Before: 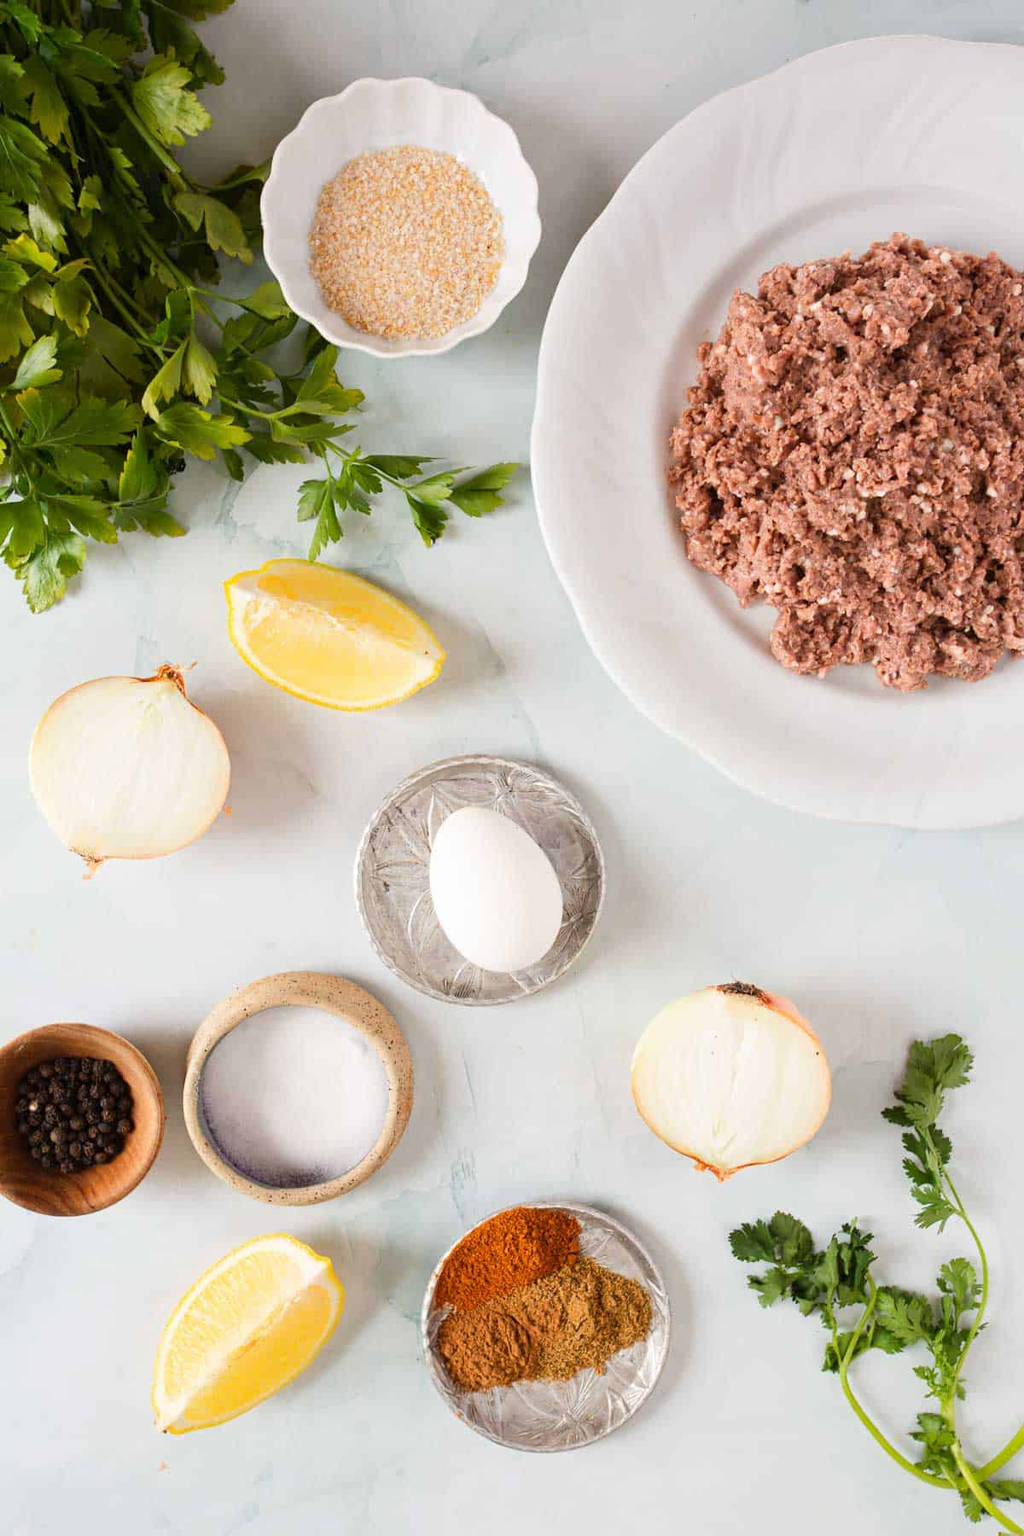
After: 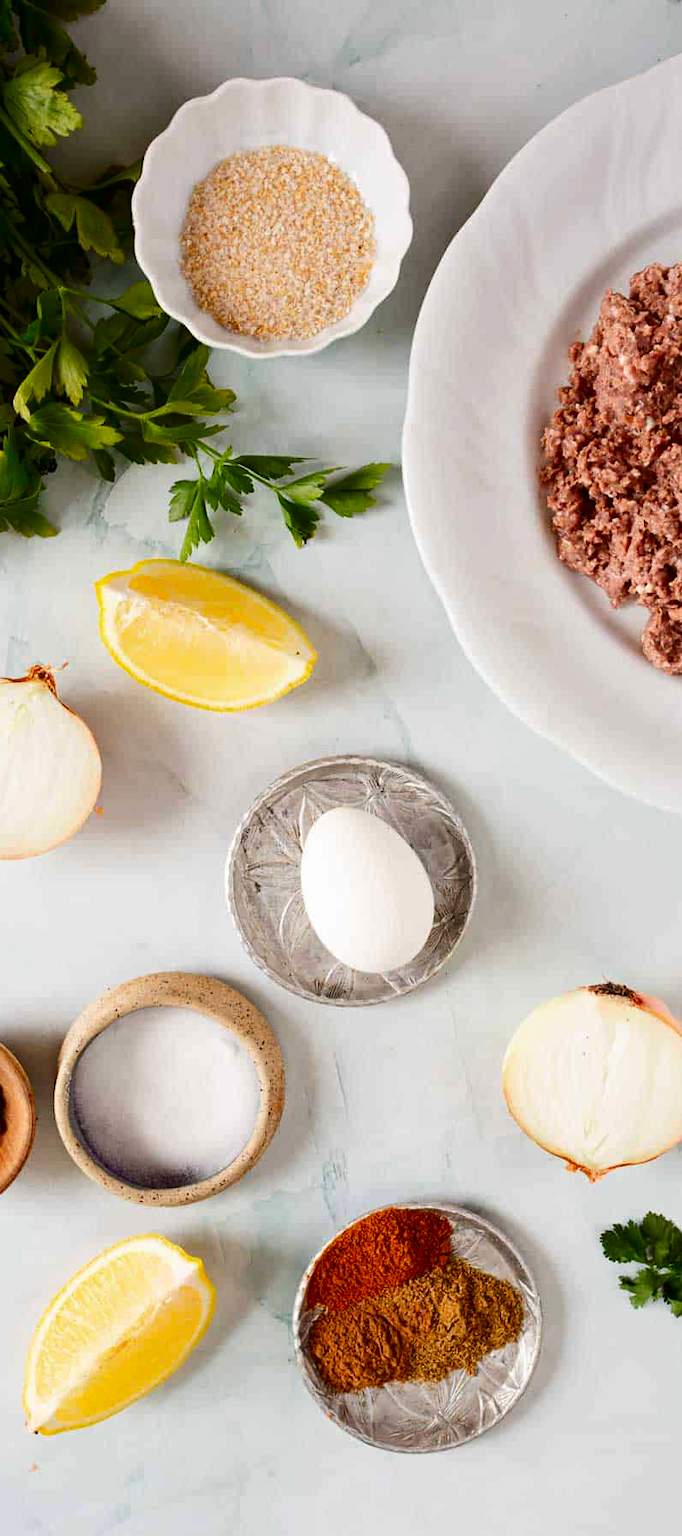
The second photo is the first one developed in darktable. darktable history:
contrast brightness saturation: contrast 0.13, brightness -0.24, saturation 0.14
crop and rotate: left 12.648%, right 20.685%
